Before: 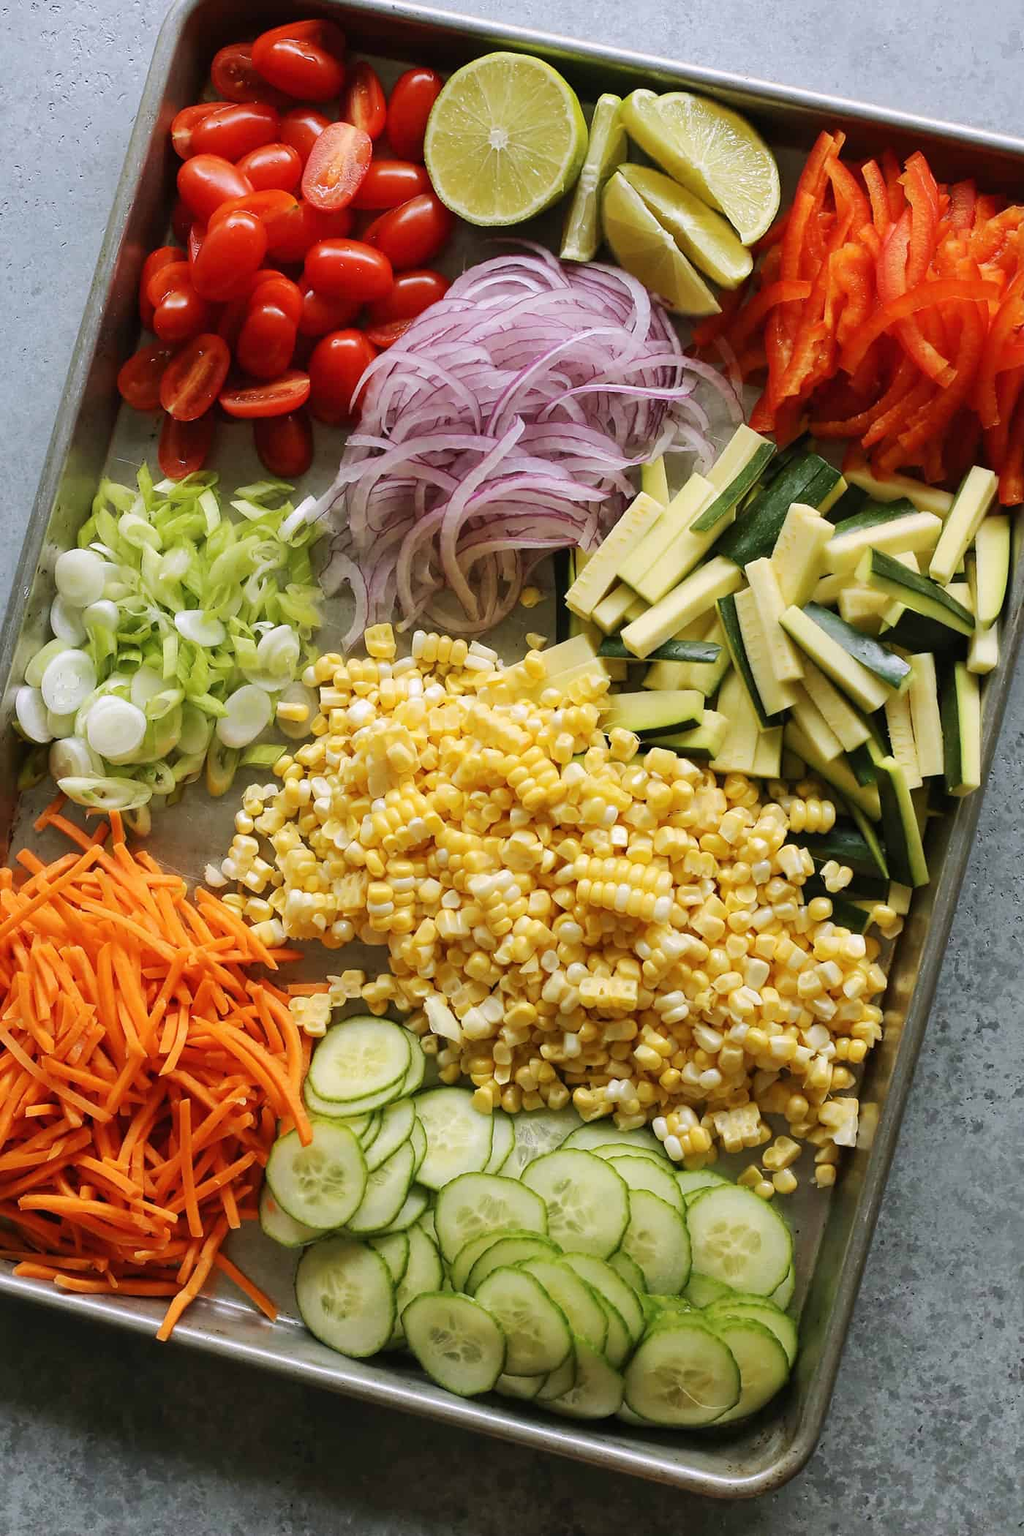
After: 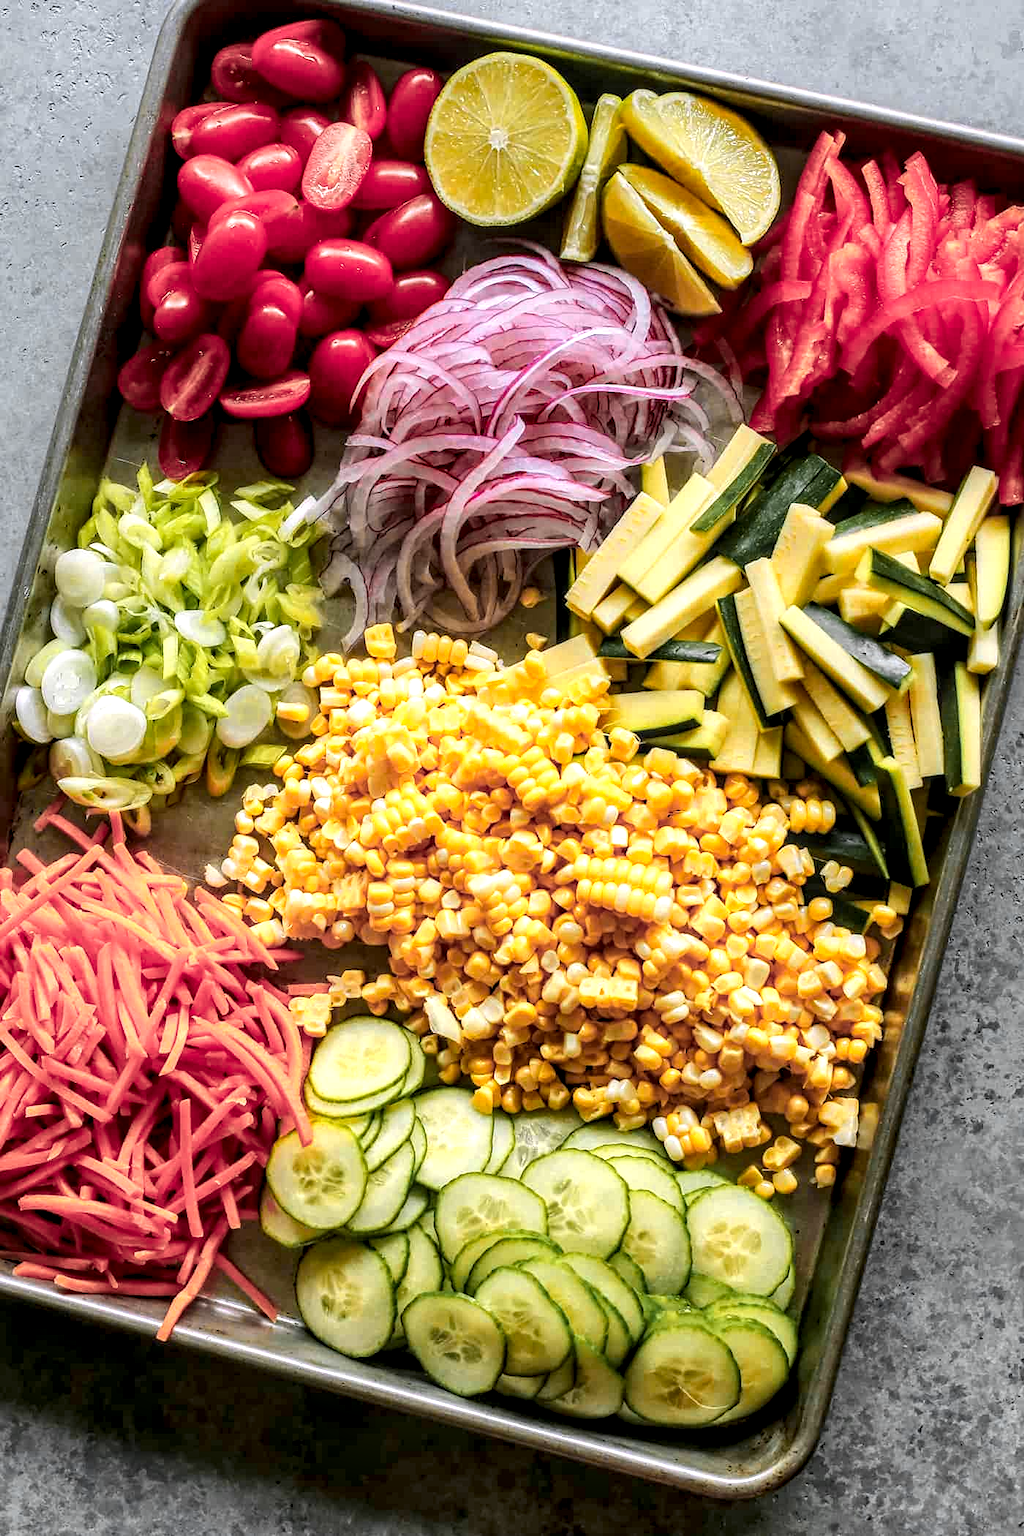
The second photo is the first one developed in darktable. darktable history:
local contrast: highlights 1%, shadows 4%, detail 181%
color zones: curves: ch0 [(0.257, 0.558) (0.75, 0.565)]; ch1 [(0.004, 0.857) (0.14, 0.416) (0.257, 0.695) (0.442, 0.032) (0.736, 0.266) (0.891, 0.741)]; ch2 [(0, 0.623) (0.112, 0.436) (0.271, 0.474) (0.516, 0.64) (0.743, 0.286)]
